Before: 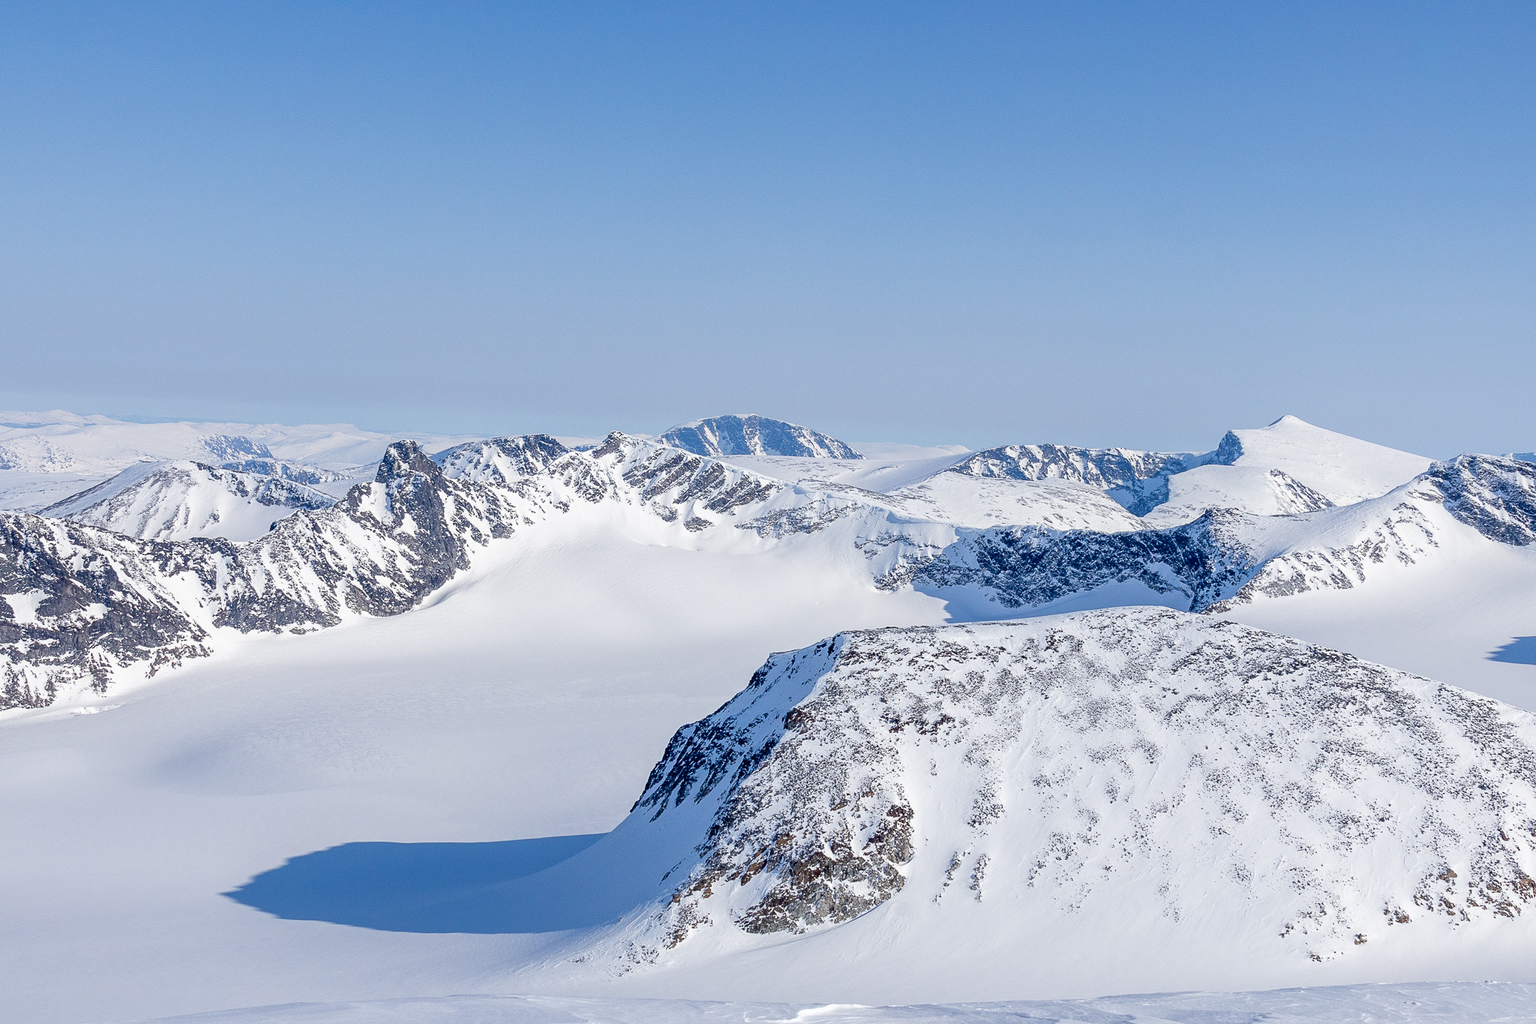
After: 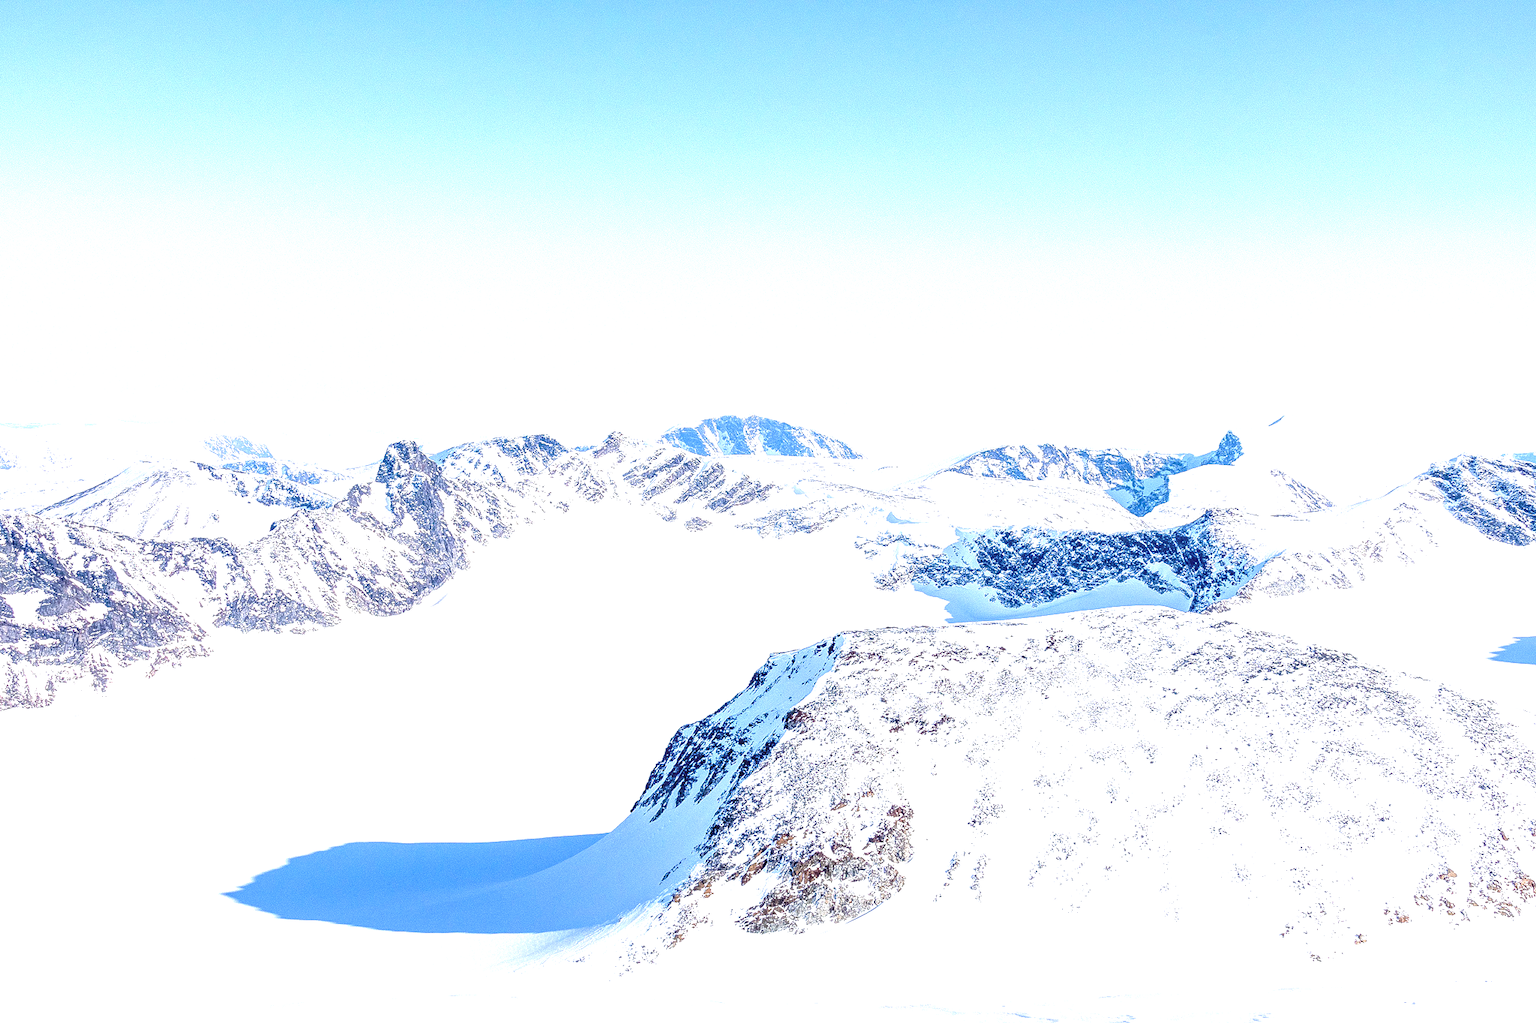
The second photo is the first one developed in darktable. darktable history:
velvia: on, module defaults
local contrast: on, module defaults
exposure: black level correction 0, exposure 1.5 EV, compensate highlight preservation false
